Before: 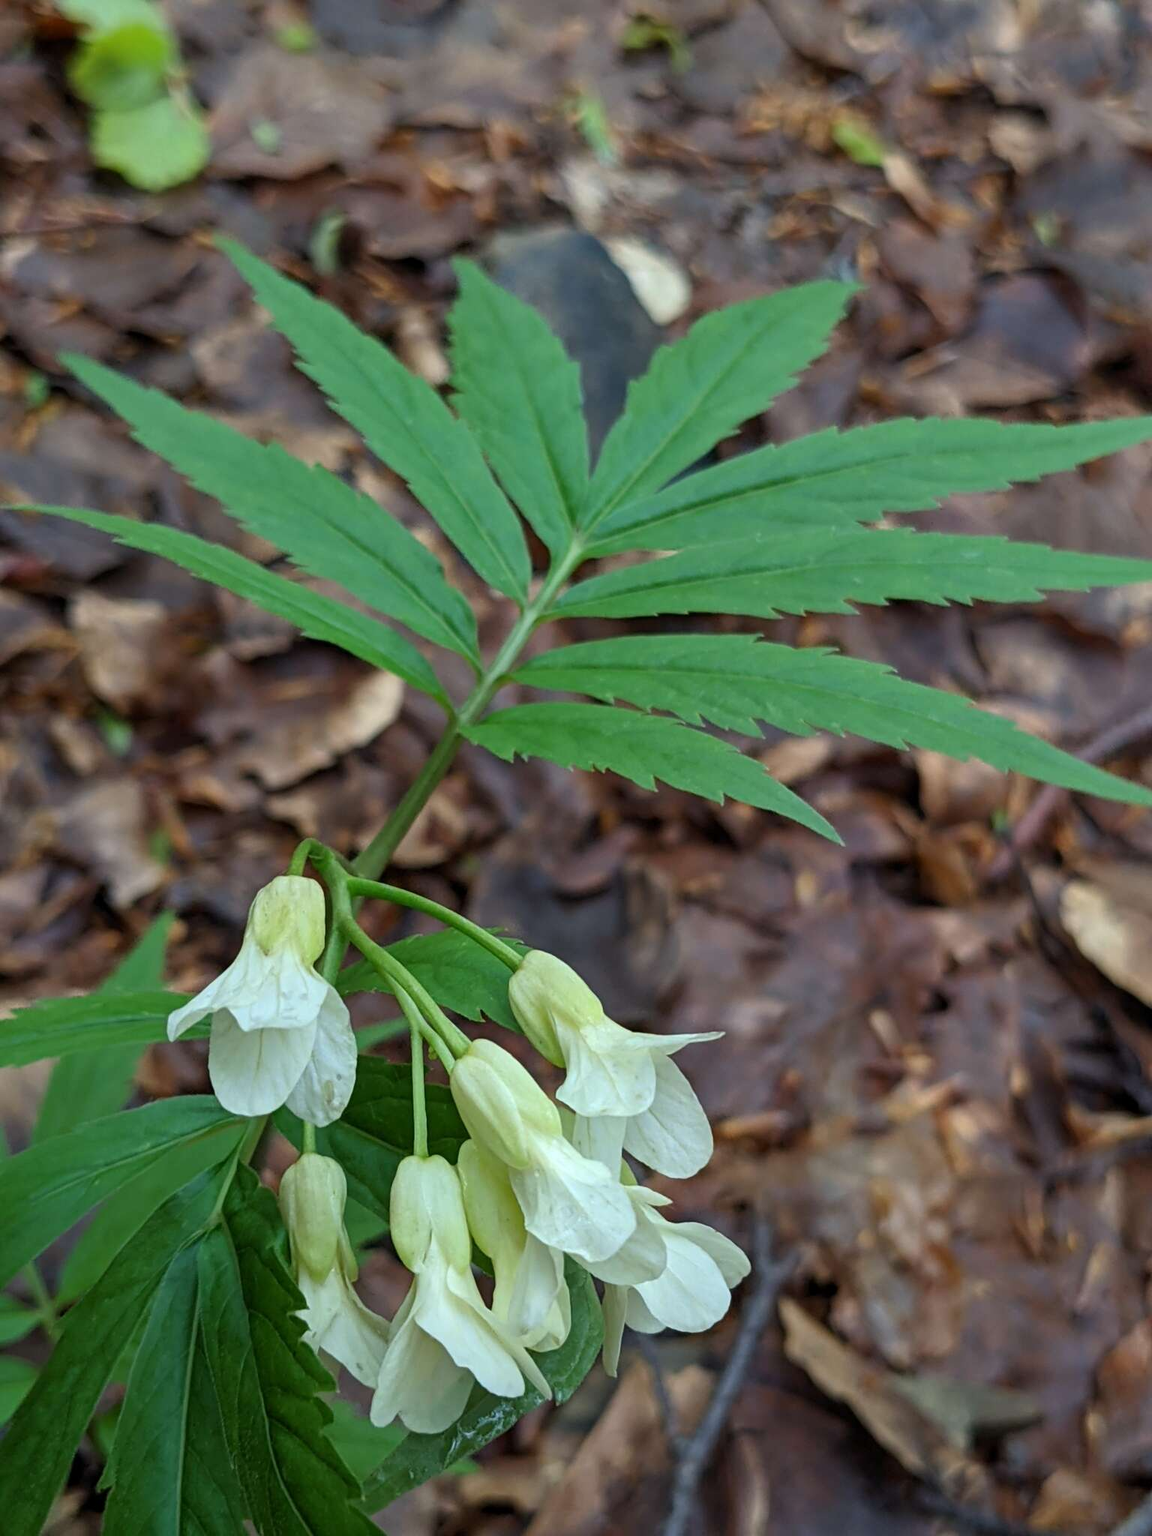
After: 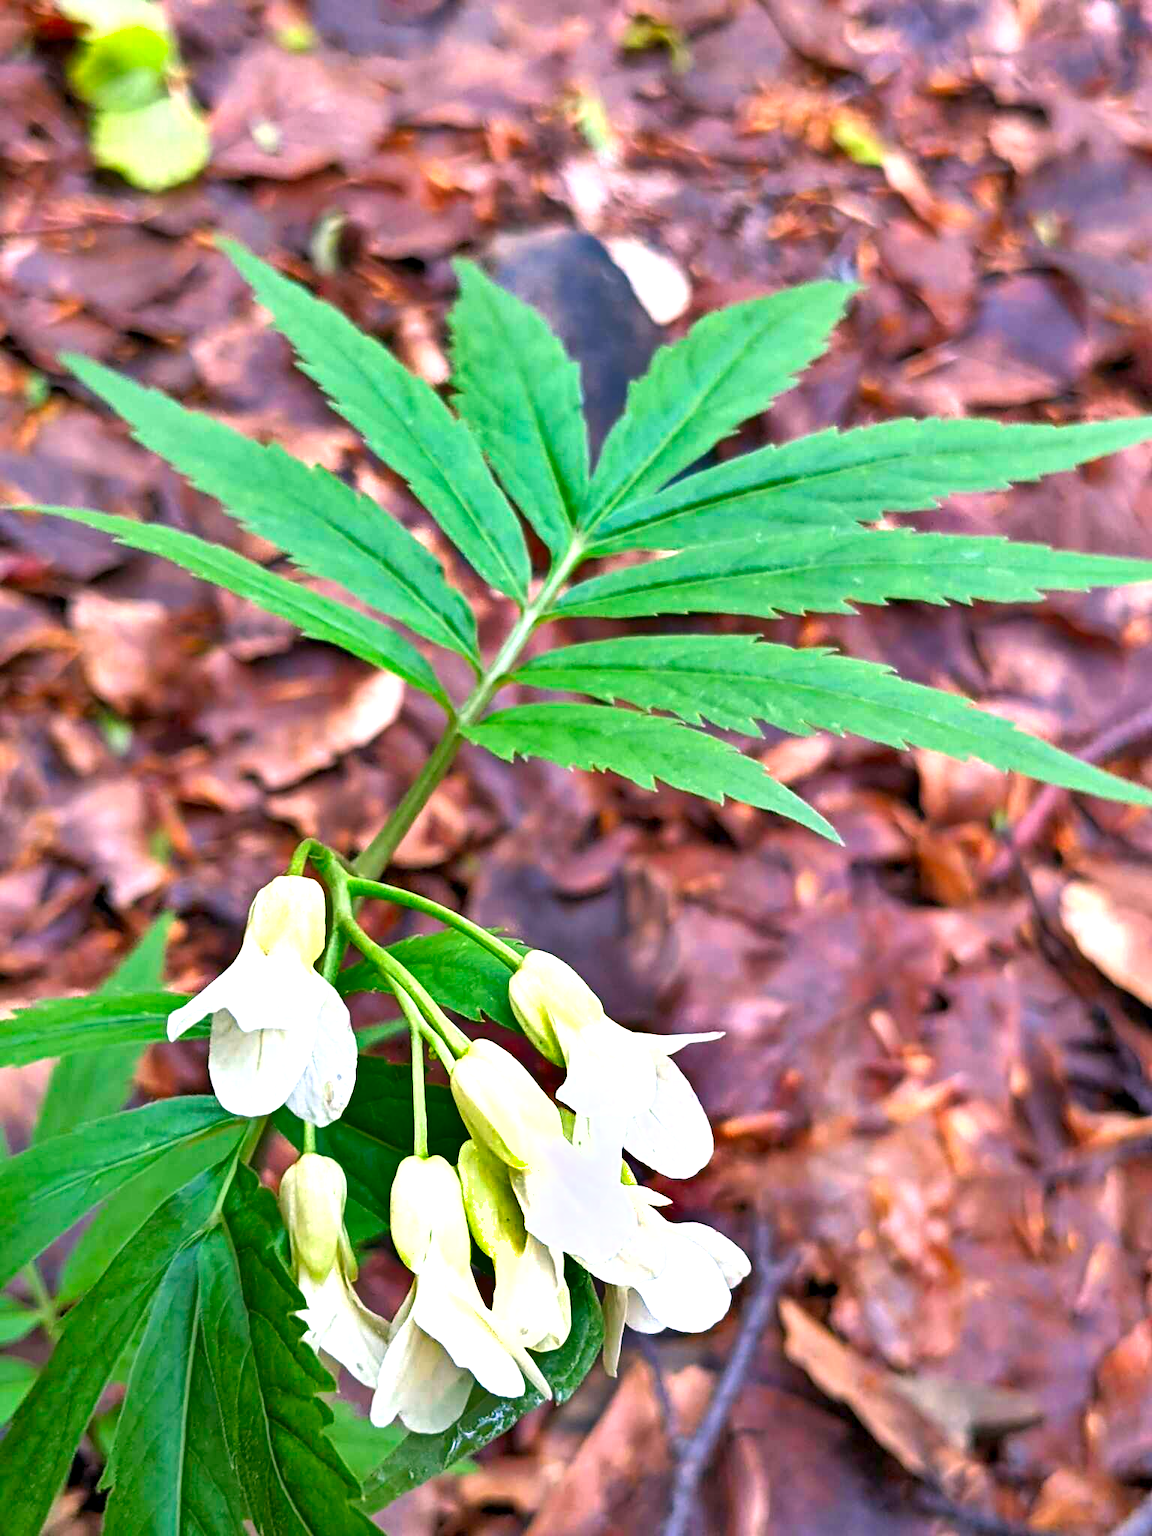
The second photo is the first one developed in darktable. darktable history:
shadows and highlights: shadows 60, highlights -60.23, soften with gaussian
exposure: black level correction 0.001, exposure 1.398 EV, compensate exposure bias true, compensate highlight preservation false
white balance: red 1.188, blue 1.11
color zones: curves: ch0 [(0, 0.613) (0.01, 0.613) (0.245, 0.448) (0.498, 0.529) (0.642, 0.665) (0.879, 0.777) (0.99, 0.613)]; ch1 [(0, 0) (0.143, 0) (0.286, 0) (0.429, 0) (0.571, 0) (0.714, 0) (0.857, 0)], mix -131.09%
